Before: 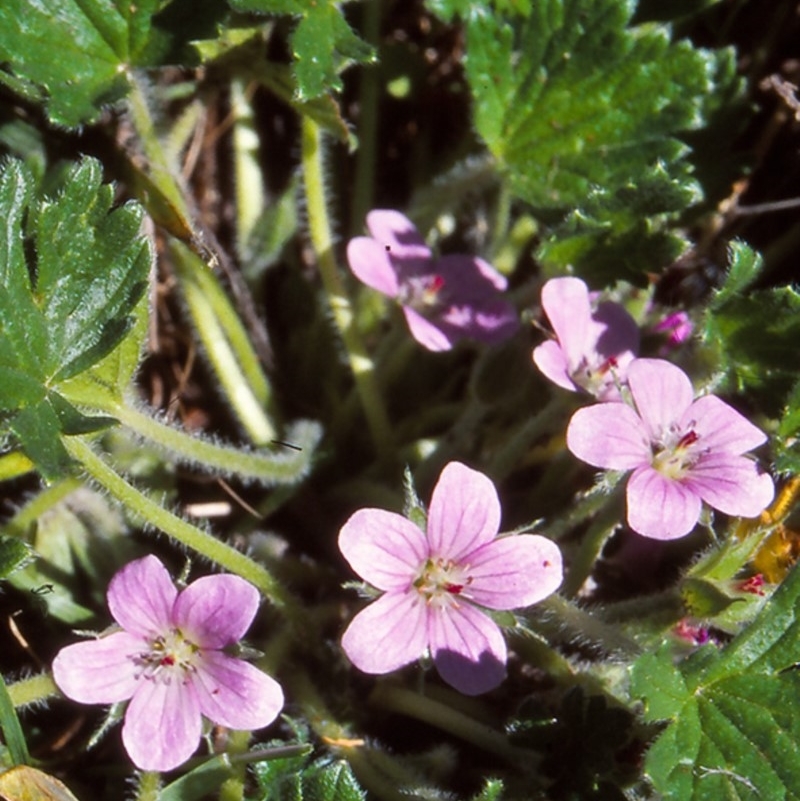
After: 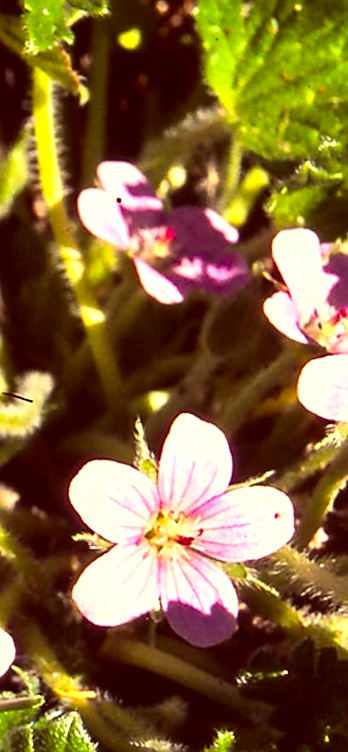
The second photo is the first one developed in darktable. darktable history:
sharpen: amount 0.602
crop: left 33.713%, top 5.993%, right 22.724%
color correction: highlights a* 9.63, highlights b* 38.66, shadows a* 14.22, shadows b* 3.23
contrast equalizer: y [[0.528 ×6], [0.514 ×6], [0.362 ×6], [0 ×6], [0 ×6]]
contrast brightness saturation: contrast 0.148, brightness -0.009, saturation 0.099
exposure: black level correction 0, exposure 1.105 EV, compensate exposure bias true, compensate highlight preservation false
